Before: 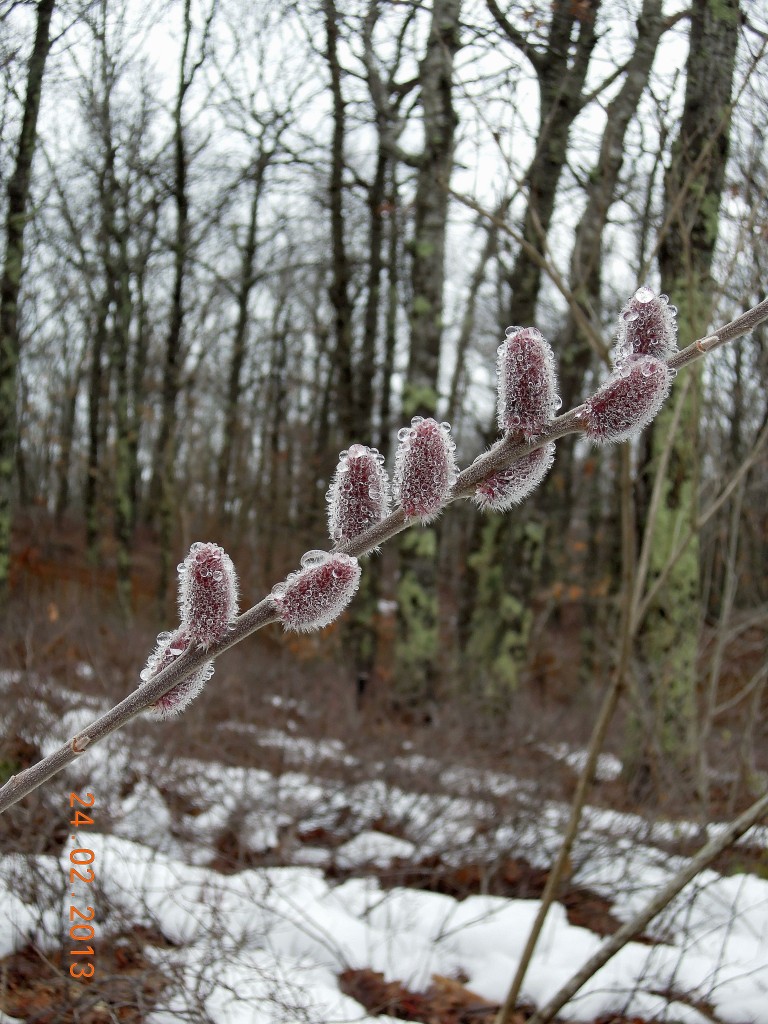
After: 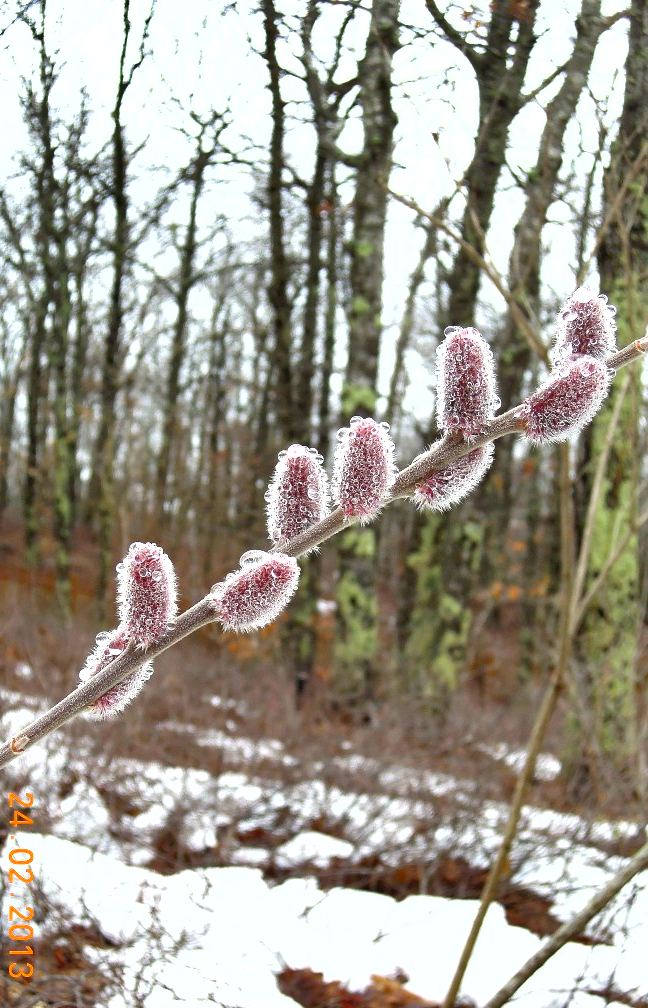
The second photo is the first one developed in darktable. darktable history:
shadows and highlights: low approximation 0.01, soften with gaussian
crop: left 8.026%, right 7.374%
exposure: black level correction -0.002, exposure 1.115 EV, compensate highlight preservation false
color balance: output saturation 120%
